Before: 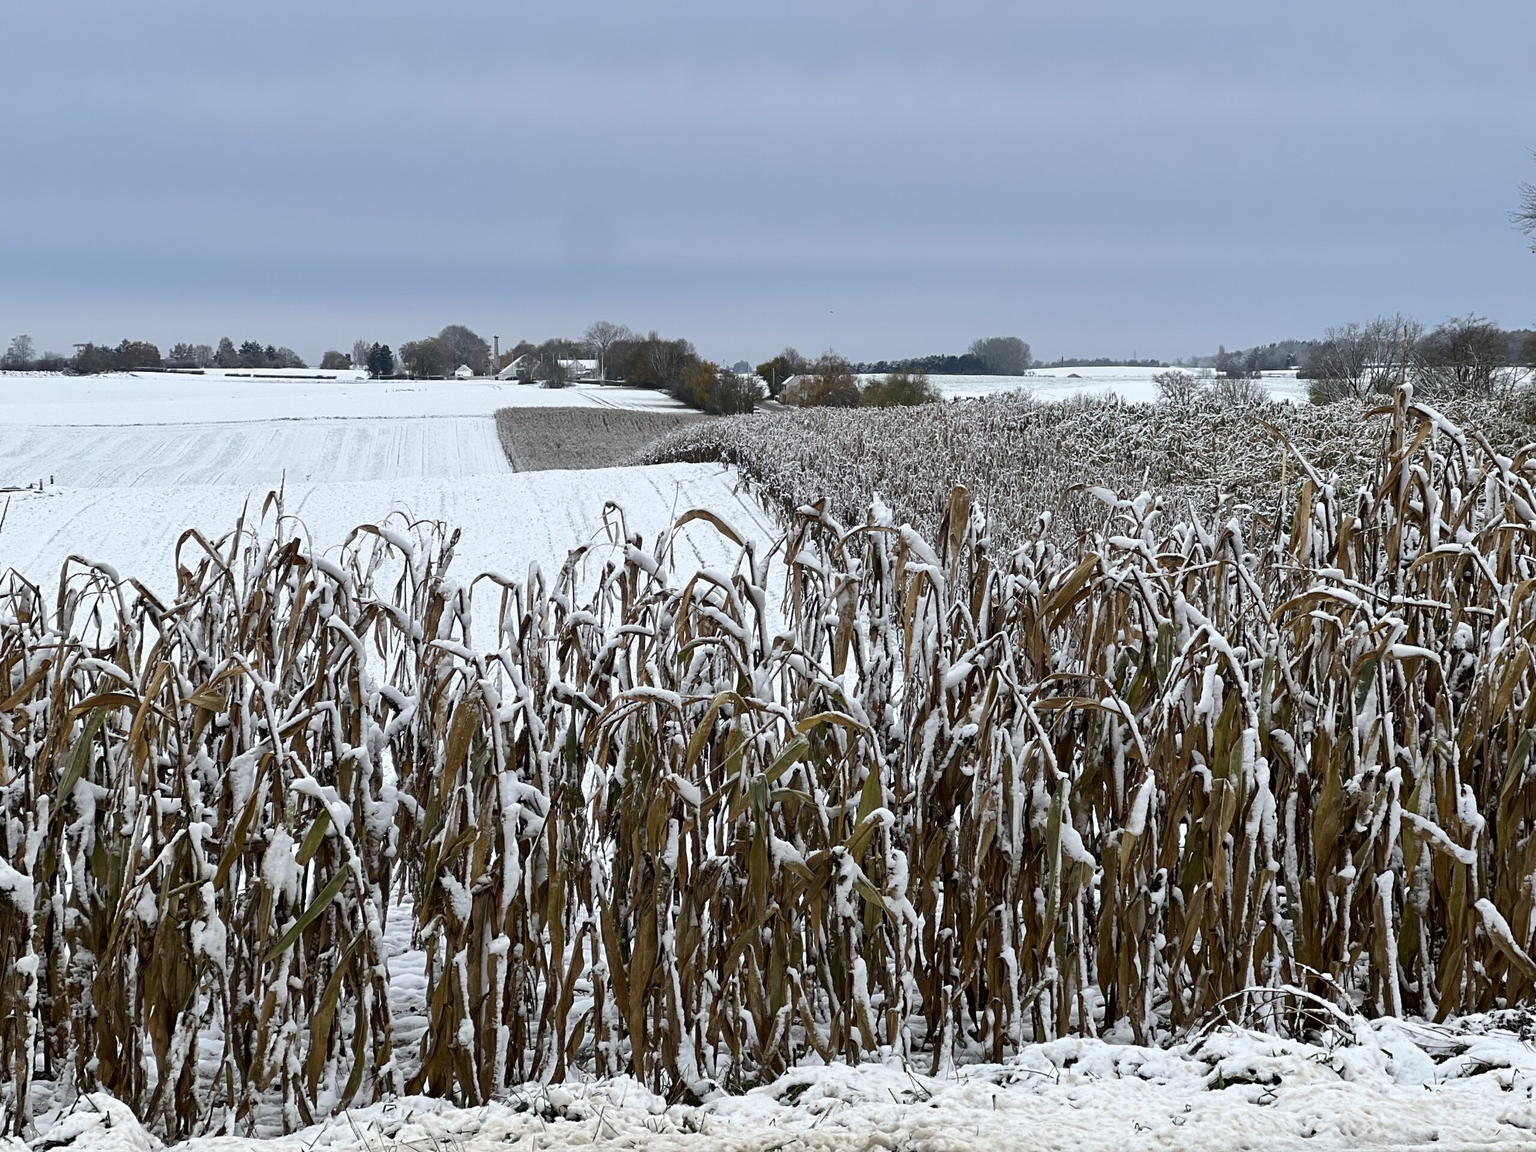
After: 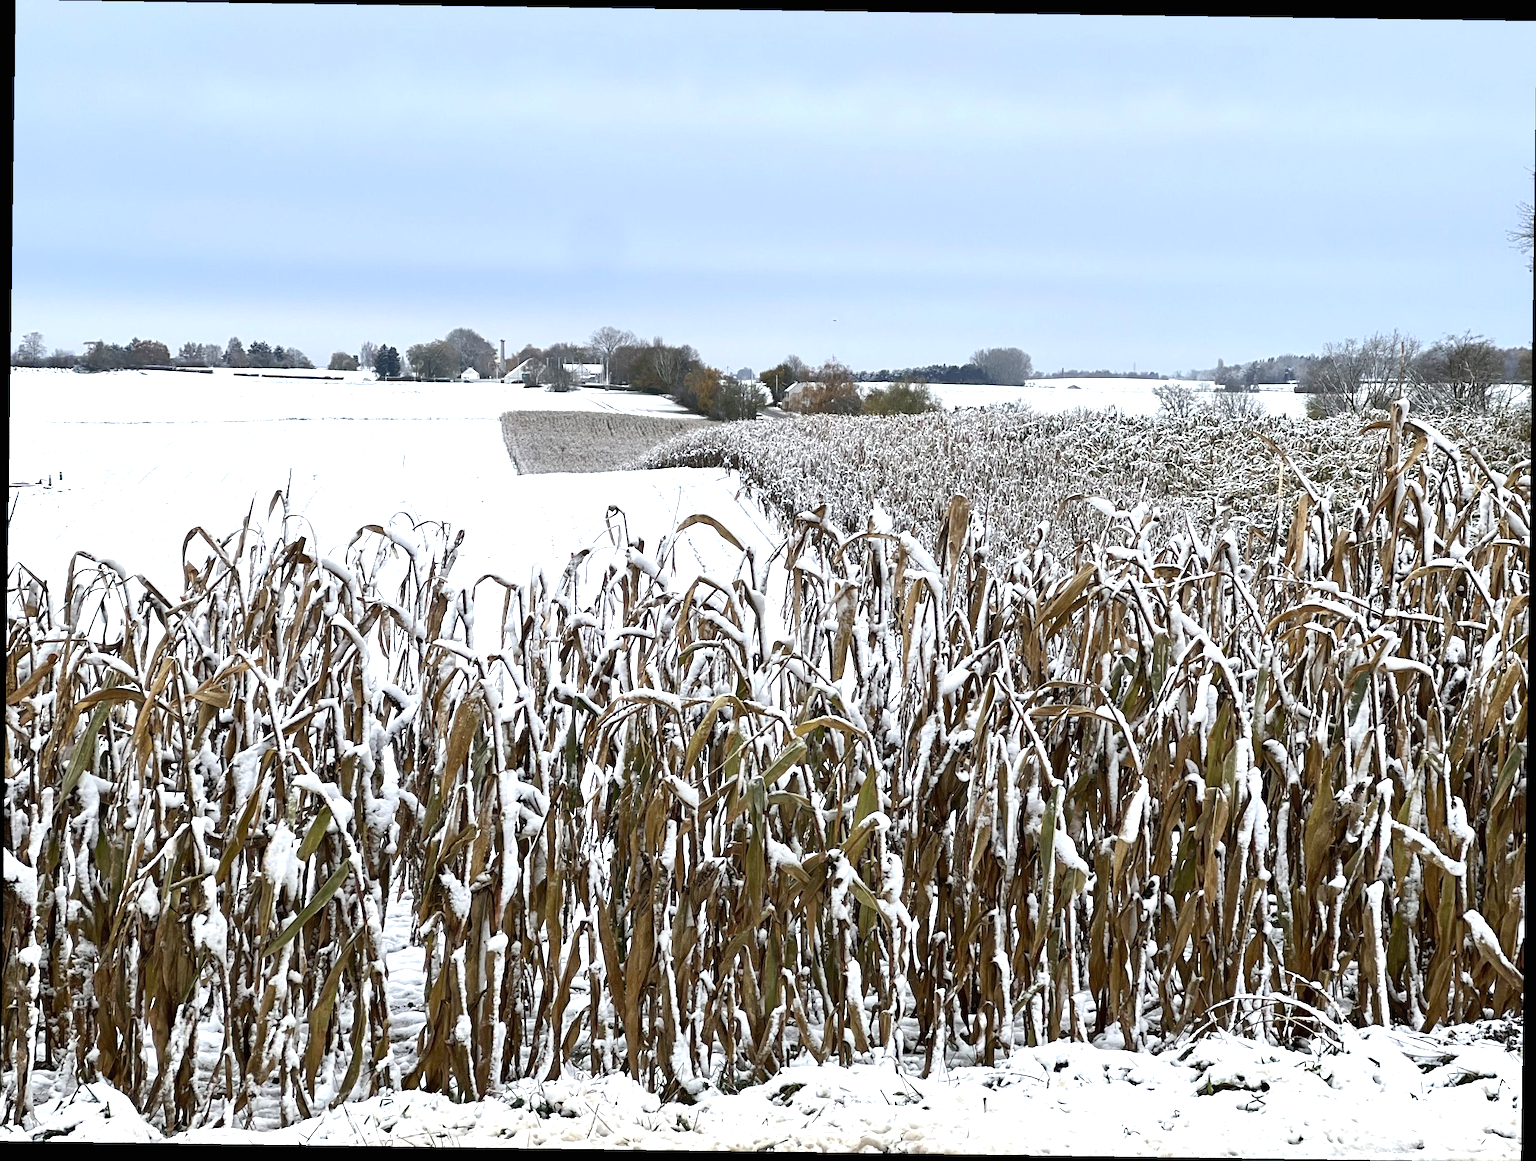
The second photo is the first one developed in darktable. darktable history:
rotate and perspective: rotation 0.8°, automatic cropping off
exposure: black level correction 0, exposure 0.9 EV, compensate highlight preservation false
